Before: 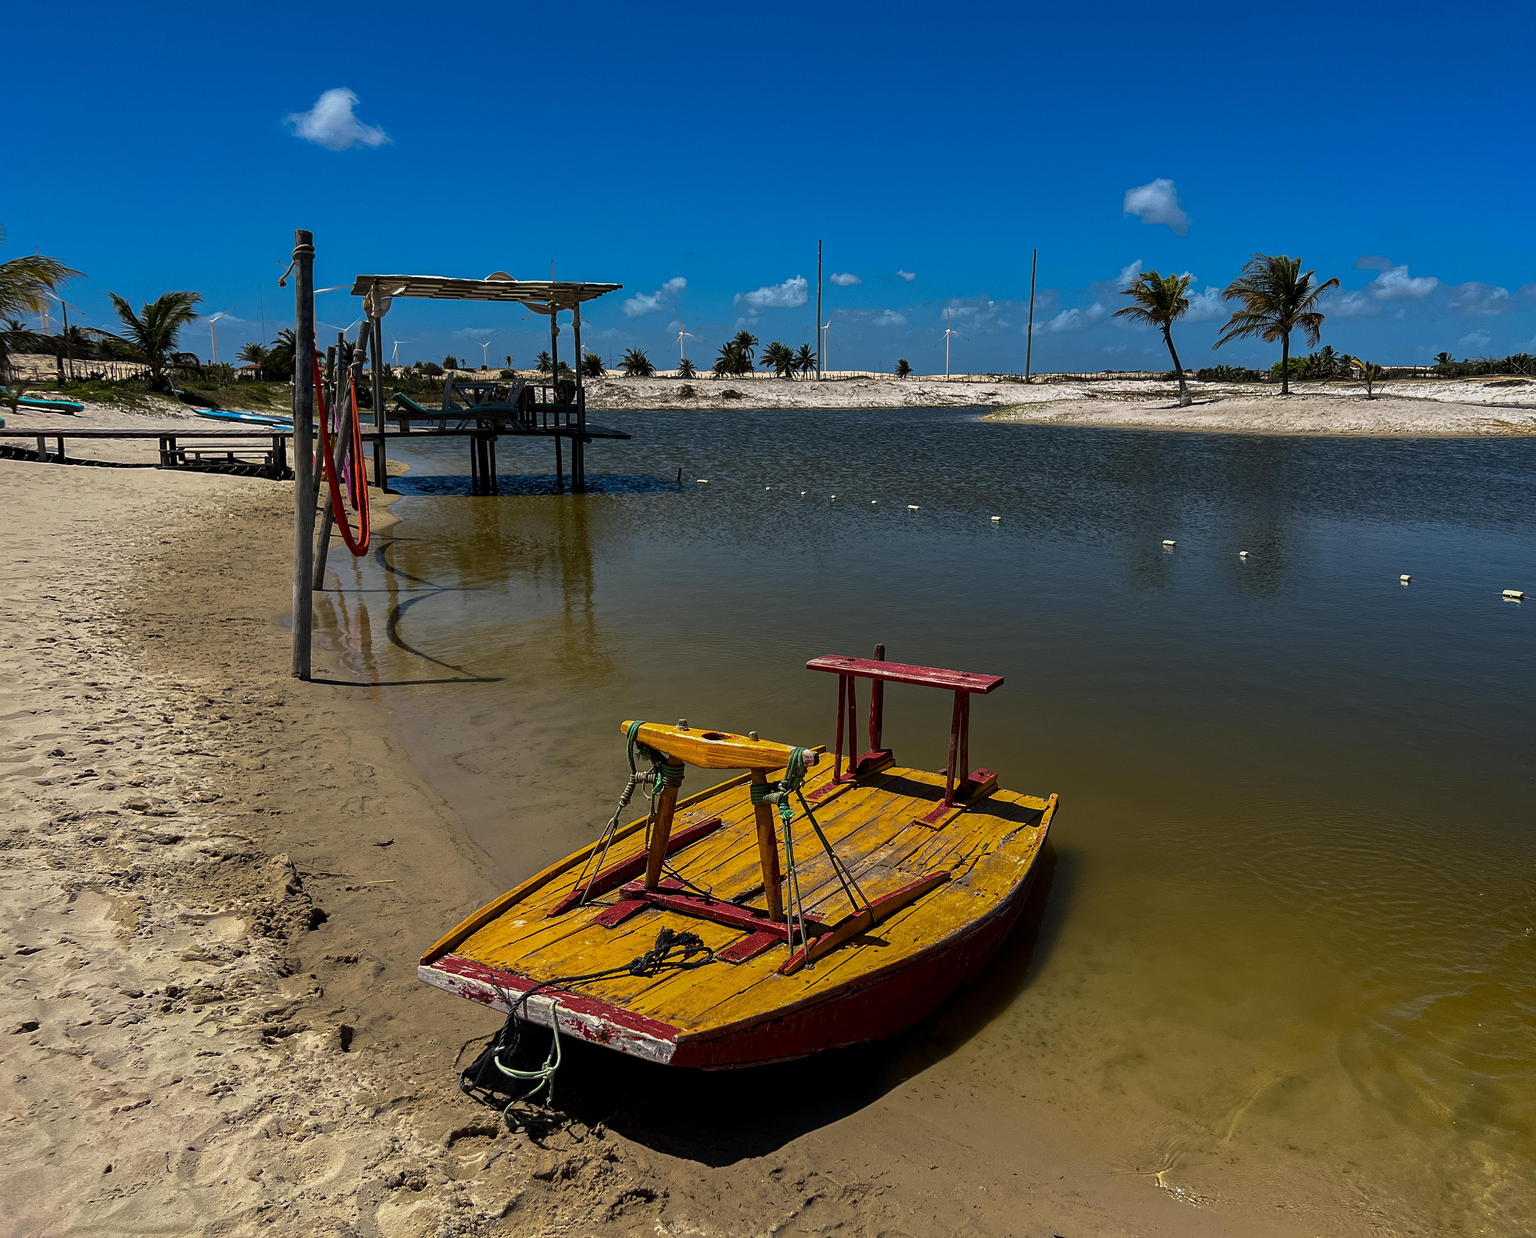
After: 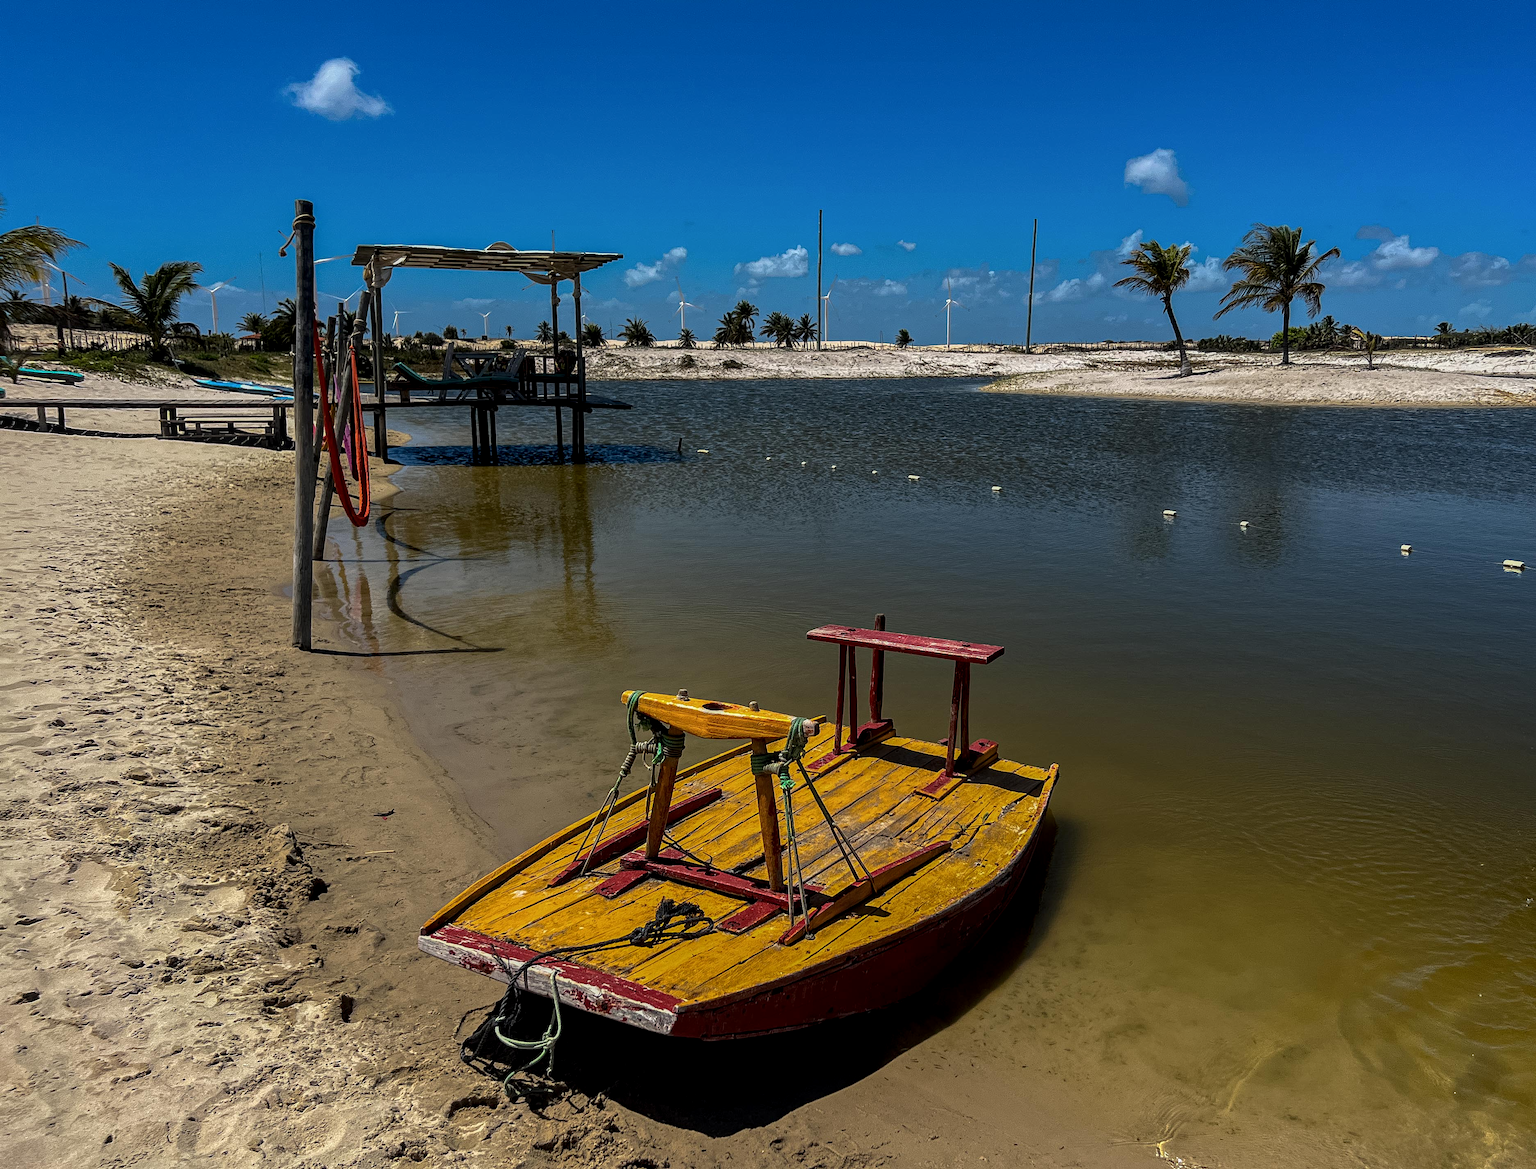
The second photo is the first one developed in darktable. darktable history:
local contrast: on, module defaults
white balance: emerald 1
crop and rotate: top 2.479%, bottom 3.018%
